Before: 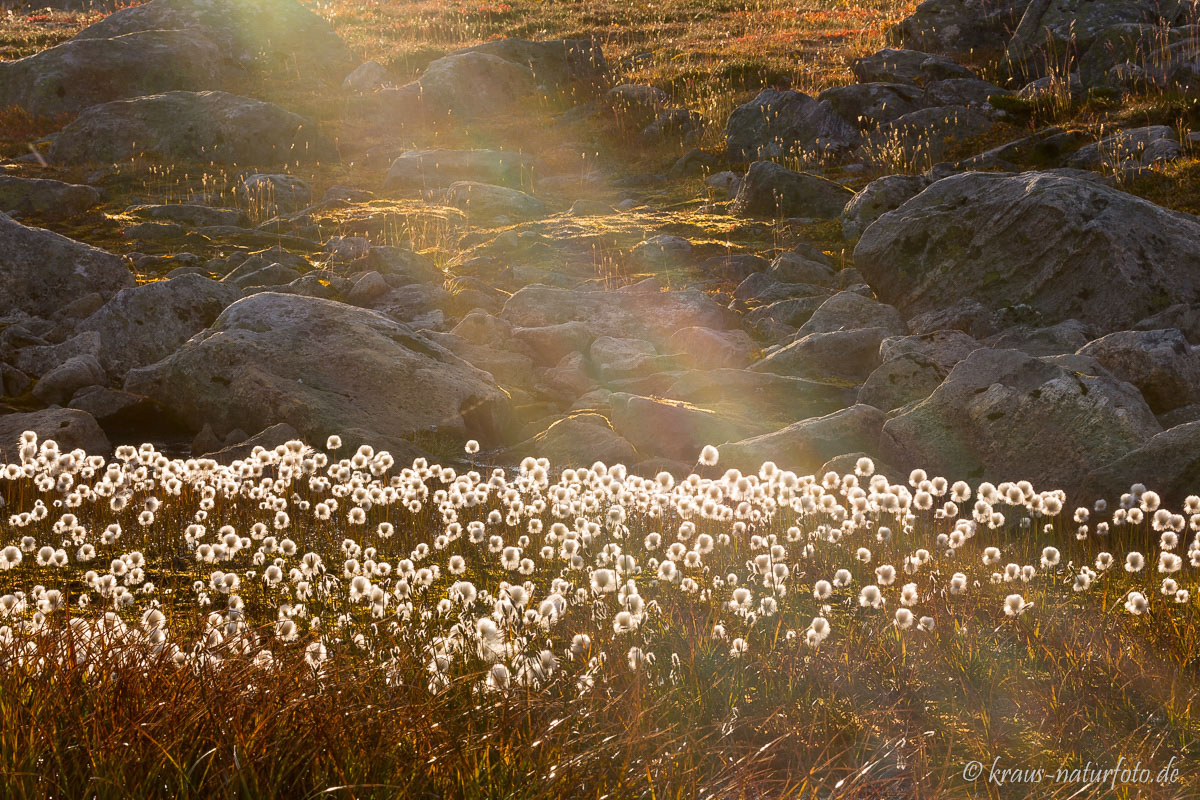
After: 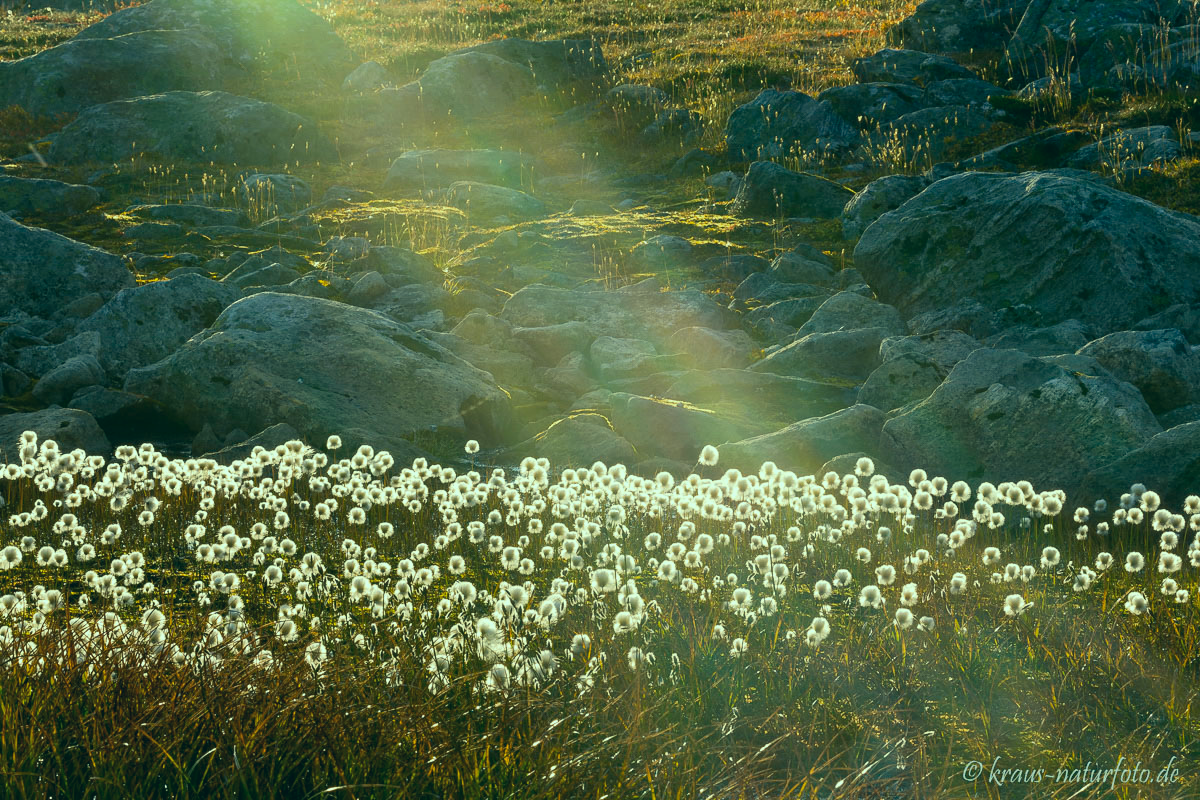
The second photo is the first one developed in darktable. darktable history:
color correction: highlights a* -19.6, highlights b* 9.8, shadows a* -20.4, shadows b* -11.33
